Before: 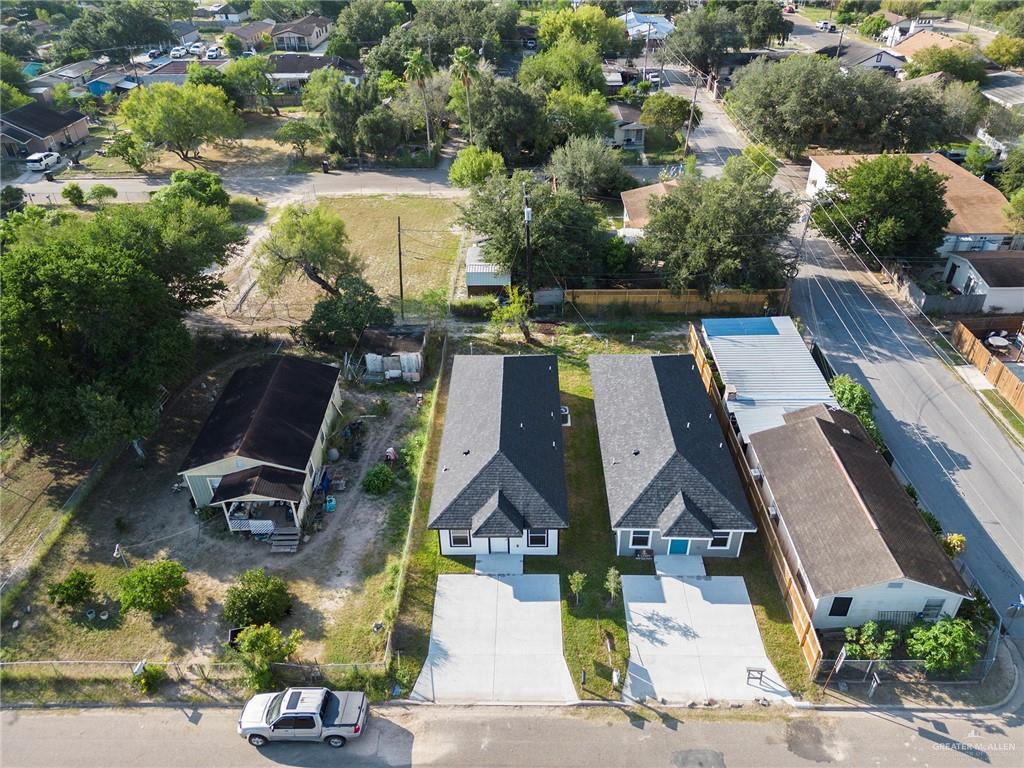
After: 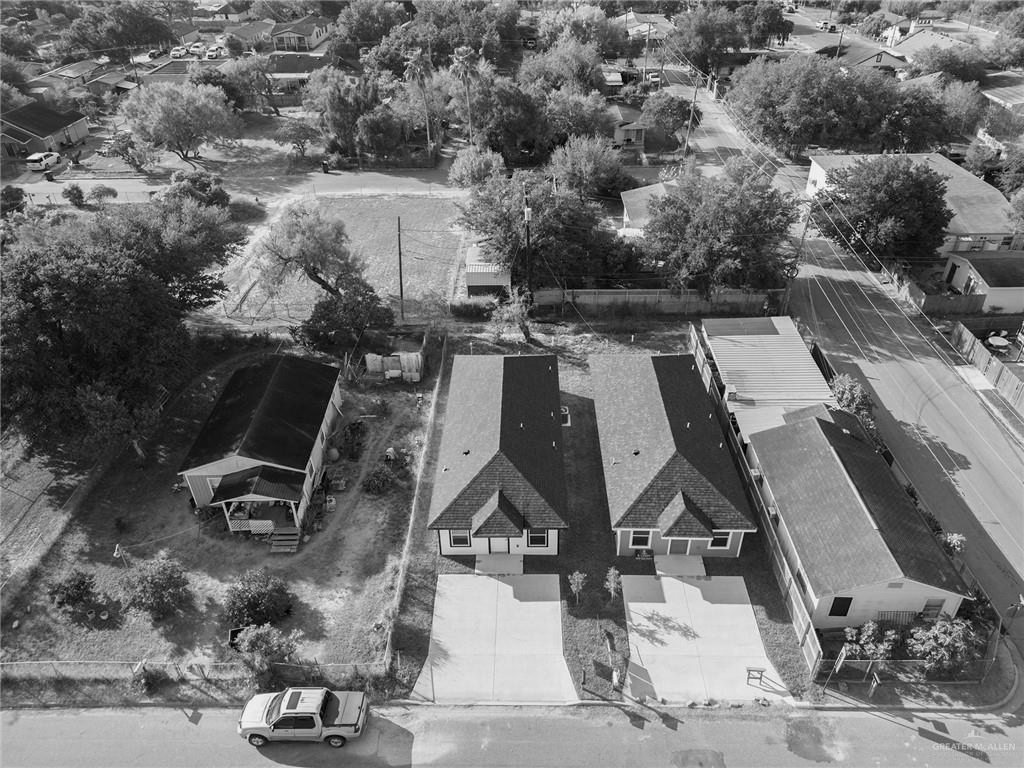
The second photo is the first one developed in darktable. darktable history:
color balance rgb: perceptual saturation grading › global saturation 35%, perceptual saturation grading › highlights -30%, perceptual saturation grading › shadows 35%, perceptual brilliance grading › global brilliance 3%, perceptual brilliance grading › highlights -3%, perceptual brilliance grading › shadows 3%
monochrome: a -71.75, b 75.82
